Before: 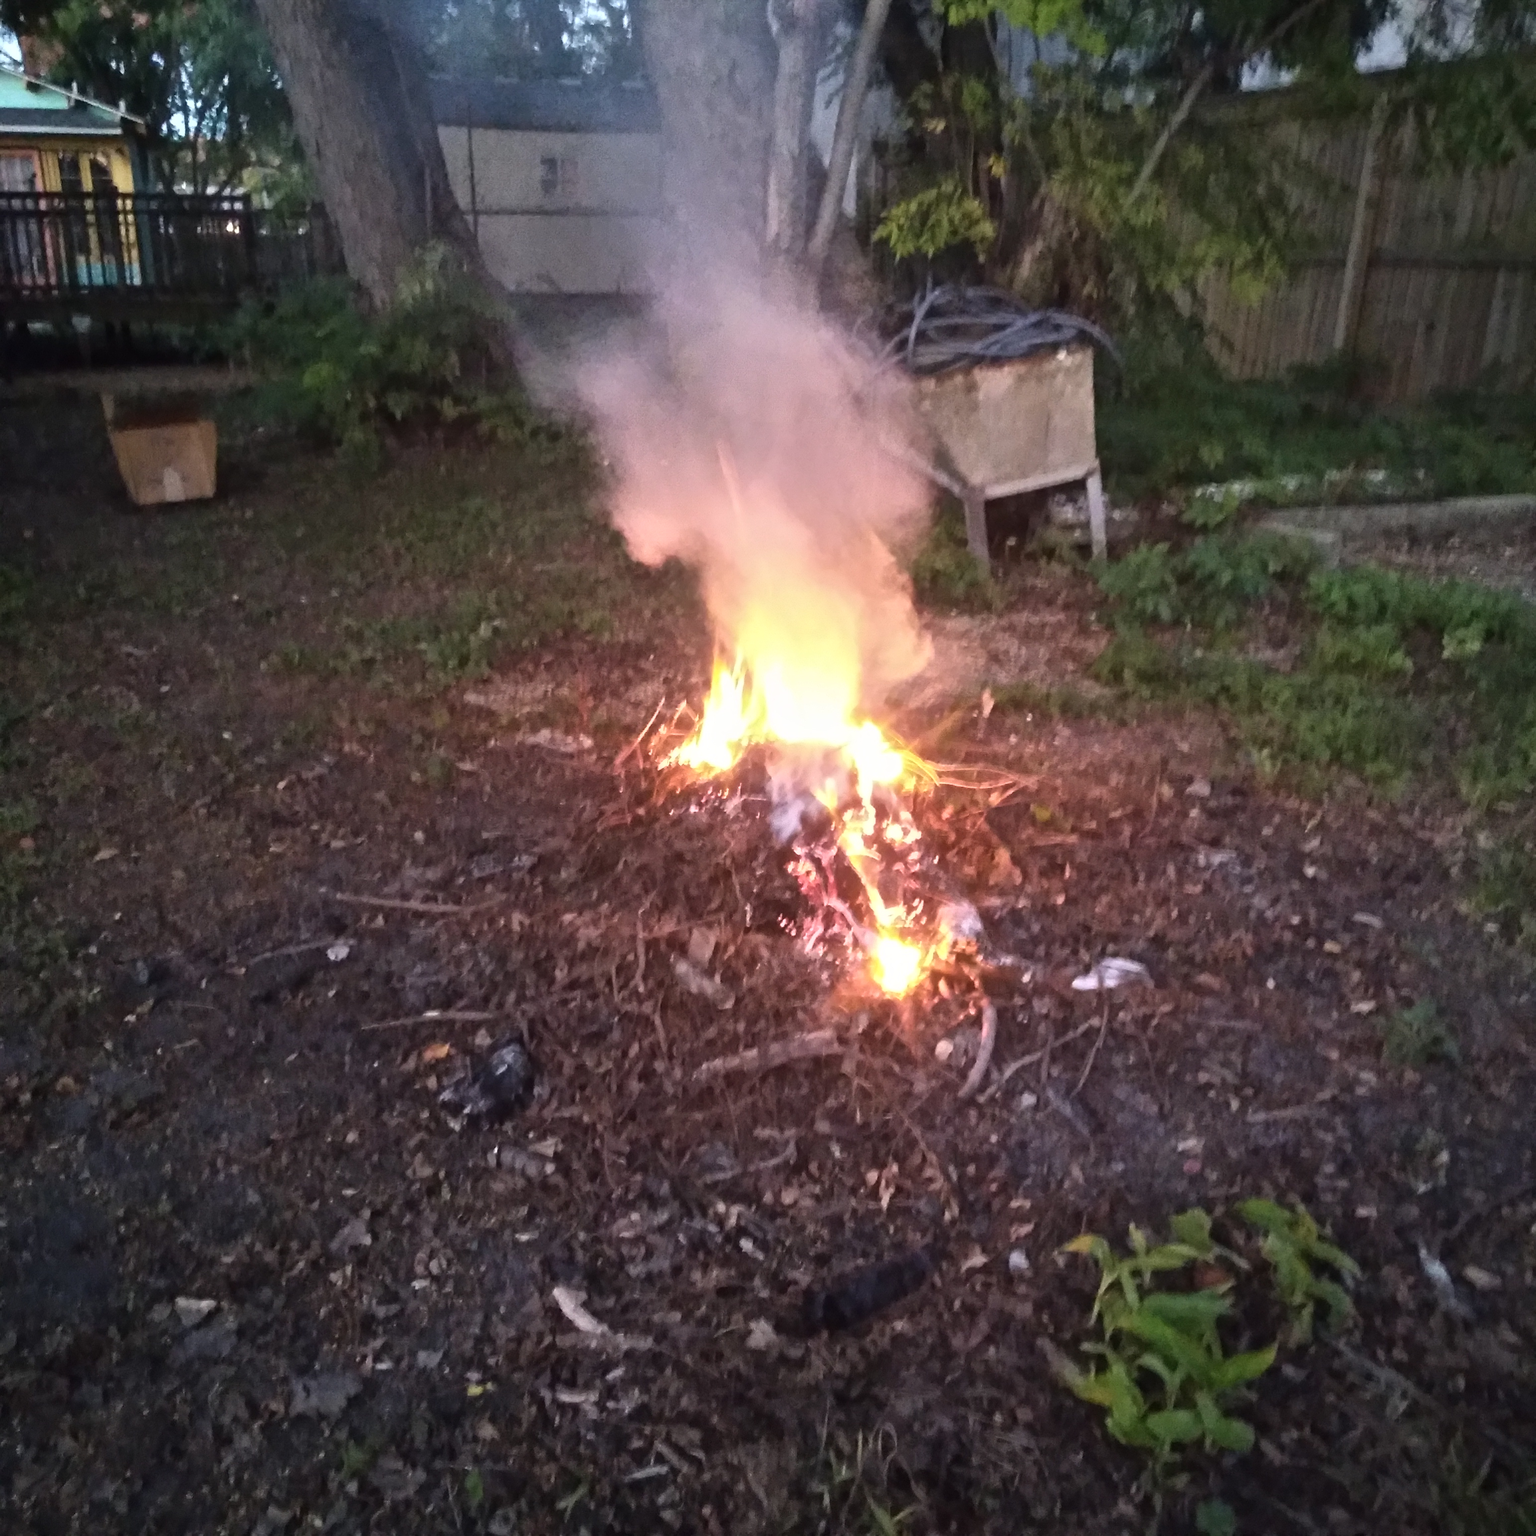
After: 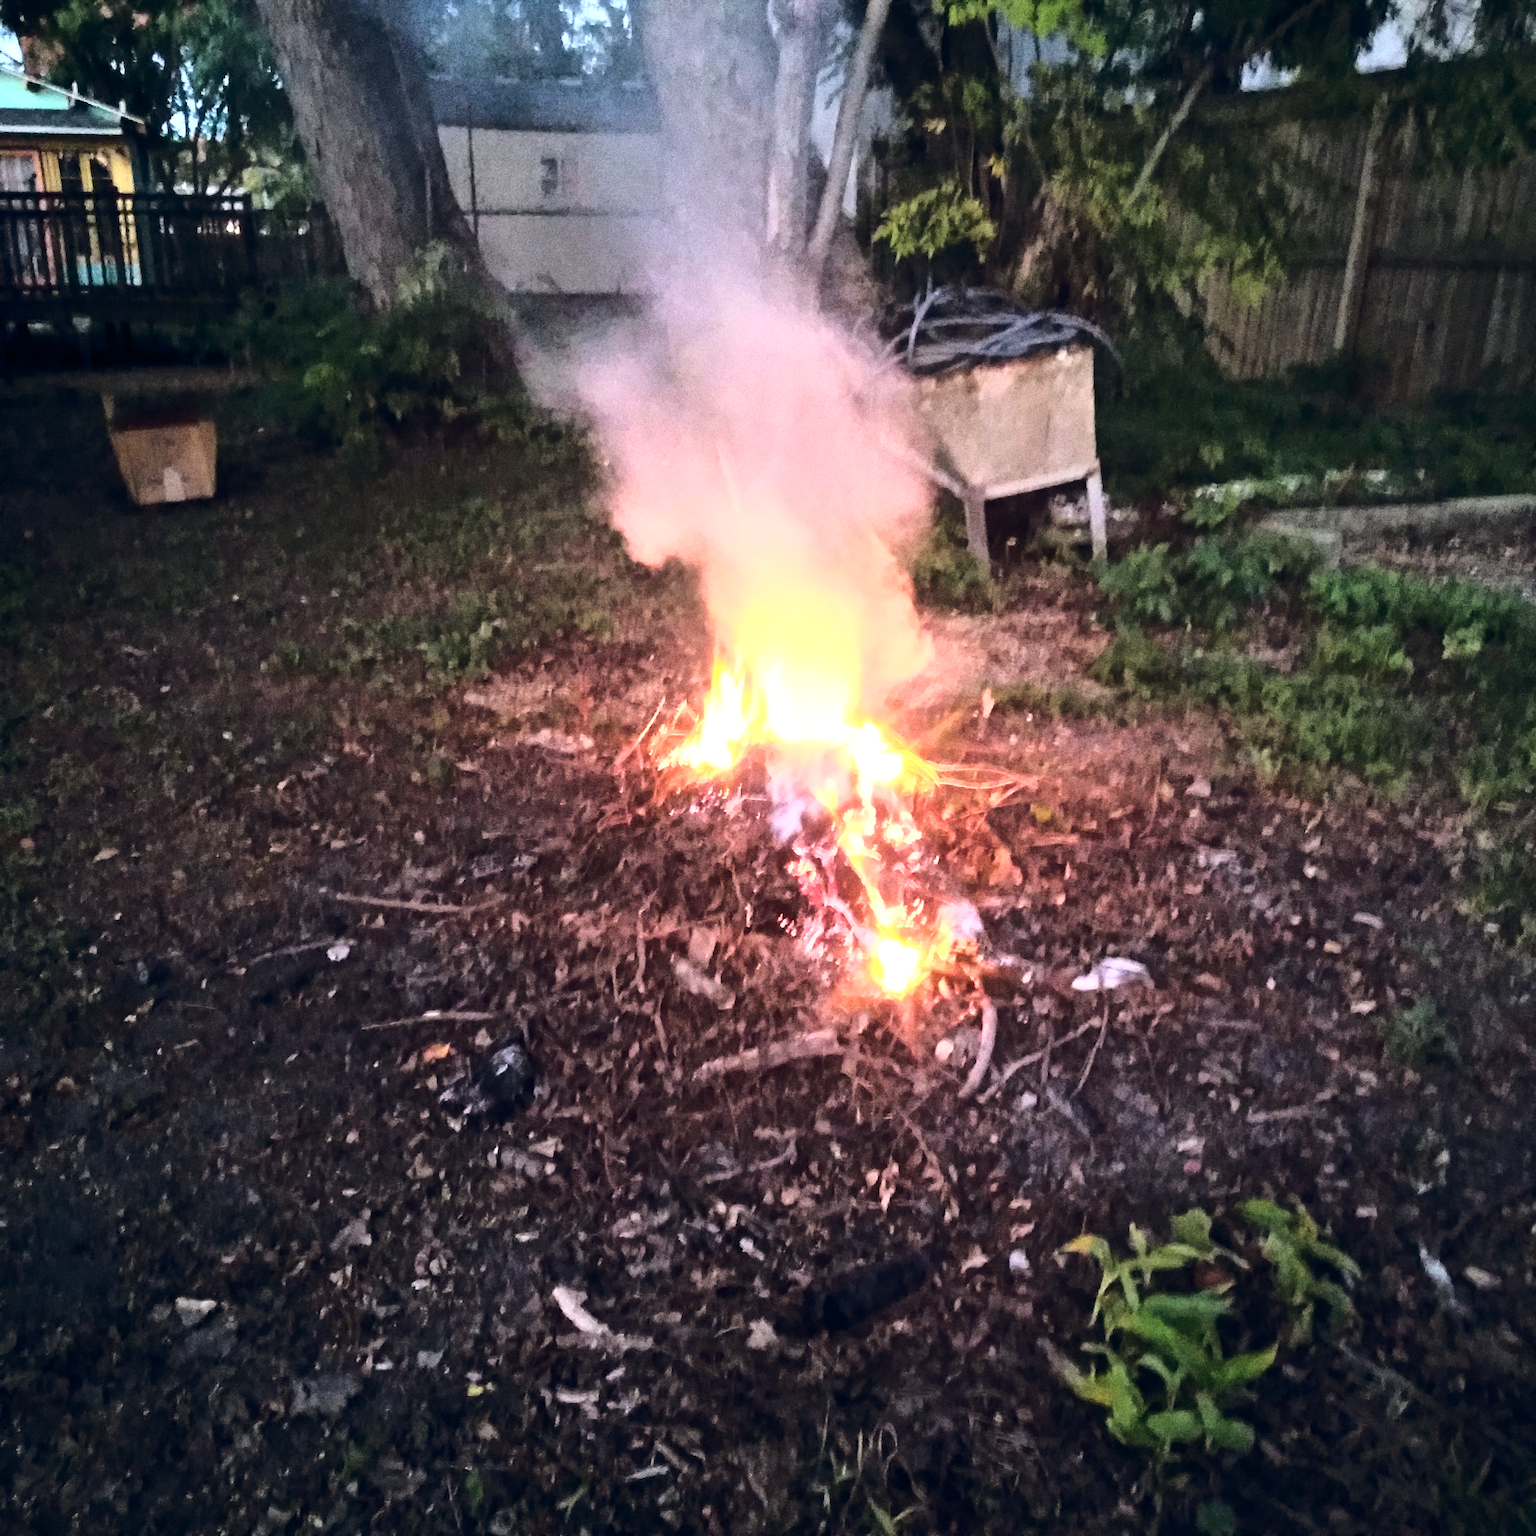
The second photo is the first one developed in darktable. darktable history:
color balance: contrast 10%
grain: on, module defaults
base curve: curves: ch0 [(0, 0) (0.032, 0.037) (0.105, 0.228) (0.435, 0.76) (0.856, 0.983) (1, 1)]
exposure: black level correction 0.001, exposure -0.2 EV, compensate highlight preservation false
color balance rgb: shadows lift › chroma 3.88%, shadows lift › hue 88.52°, power › hue 214.65°, global offset › chroma 0.1%, global offset › hue 252.4°, contrast 4.45%
